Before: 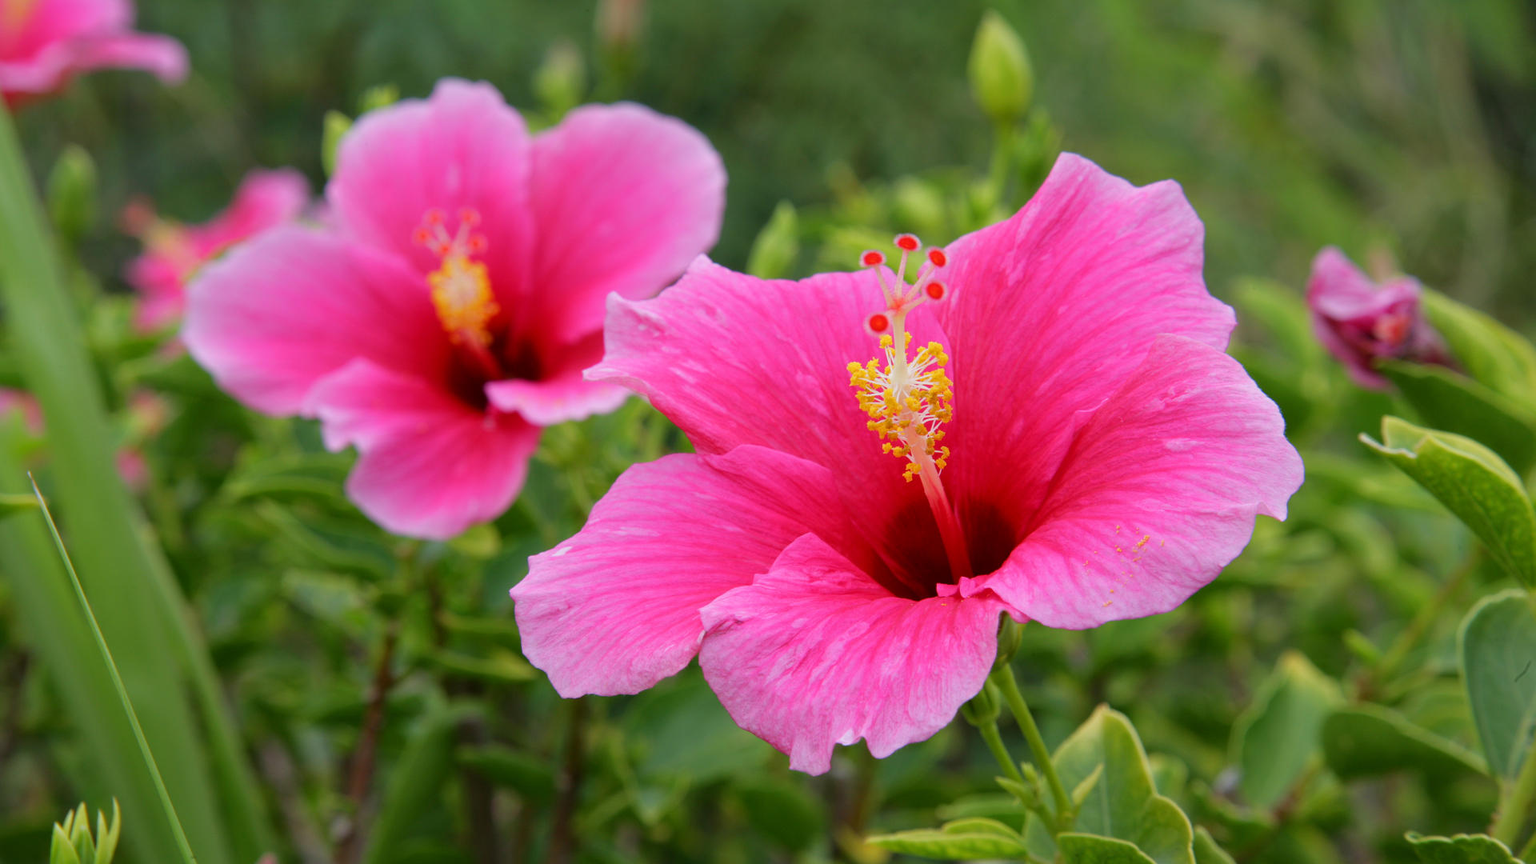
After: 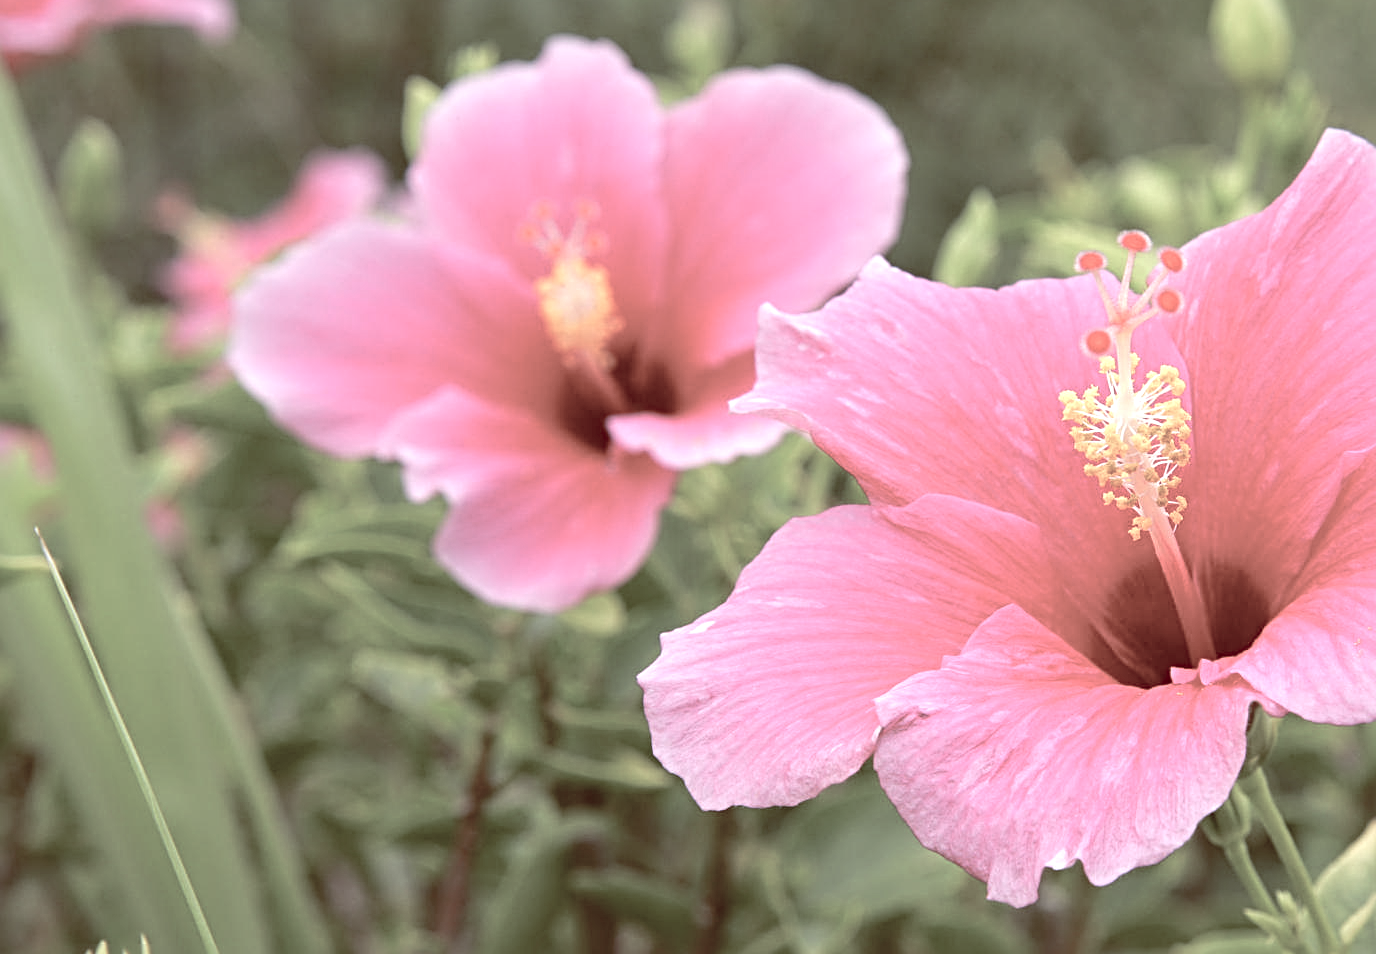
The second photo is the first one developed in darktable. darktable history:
exposure: black level correction 0, exposure 1 EV, compensate highlight preservation false
crop: top 5.803%, right 27.864%, bottom 5.804%
color balance rgb: shadows lift › luminance 1%, shadows lift › chroma 0.2%, shadows lift › hue 20°, power › luminance 1%, power › chroma 0.4%, power › hue 34°, highlights gain › luminance 0.8%, highlights gain › chroma 0.4%, highlights gain › hue 44°, global offset › chroma 0.4%, global offset › hue 34°, white fulcrum 0.08 EV, linear chroma grading › shadows -7%, linear chroma grading › highlights -7%, linear chroma grading › global chroma -10%, linear chroma grading › mid-tones -8%, perceptual saturation grading › global saturation -28%, perceptual saturation grading › highlights -20%, perceptual saturation grading › mid-tones -24%, perceptual saturation grading › shadows -24%, perceptual brilliance grading › global brilliance -1%, perceptual brilliance grading › highlights -1%, perceptual brilliance grading › mid-tones -1%, perceptual brilliance grading › shadows -1%, global vibrance -17%, contrast -6%
sharpen: radius 4
